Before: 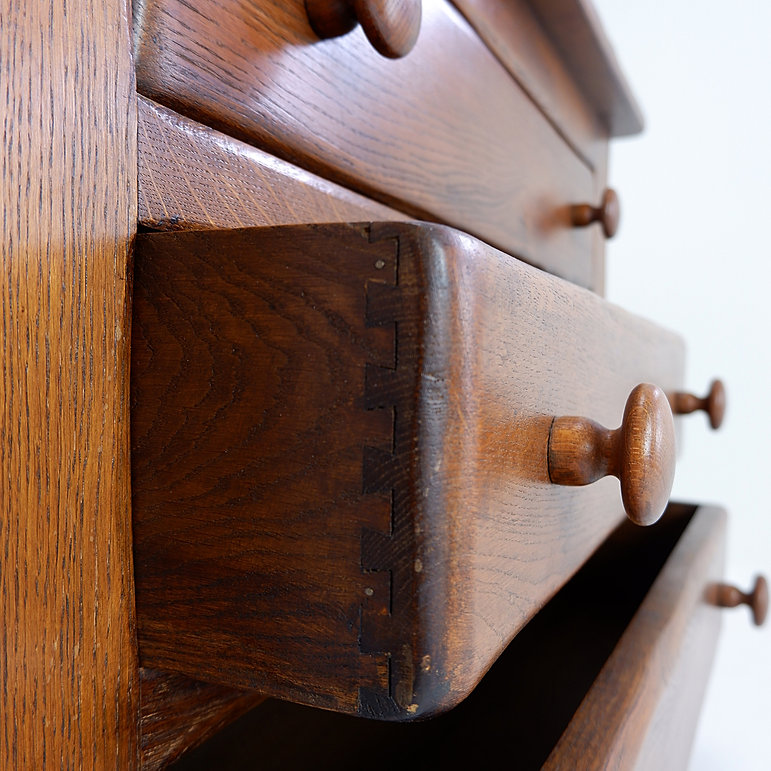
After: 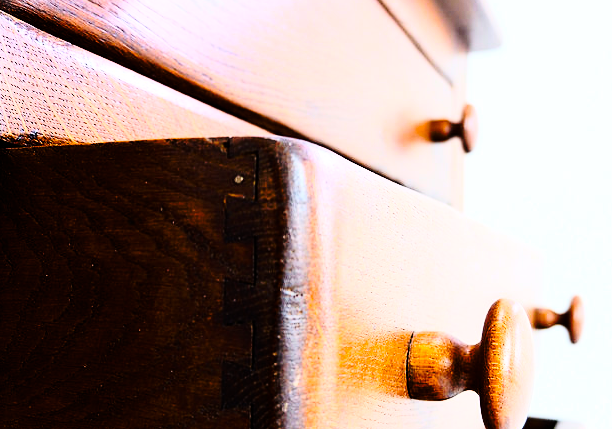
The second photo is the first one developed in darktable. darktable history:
crop: left 18.38%, top 11.092%, right 2.134%, bottom 33.217%
base curve: curves: ch0 [(0, 0) (0.073, 0.04) (0.157, 0.139) (0.492, 0.492) (0.758, 0.758) (1, 1)], preserve colors none
exposure: exposure 0.236 EV, compensate highlight preservation false
rgb curve: curves: ch0 [(0, 0) (0.21, 0.15) (0.24, 0.21) (0.5, 0.75) (0.75, 0.96) (0.89, 0.99) (1, 1)]; ch1 [(0, 0.02) (0.21, 0.13) (0.25, 0.2) (0.5, 0.67) (0.75, 0.9) (0.89, 0.97) (1, 1)]; ch2 [(0, 0.02) (0.21, 0.13) (0.25, 0.2) (0.5, 0.67) (0.75, 0.9) (0.89, 0.97) (1, 1)], compensate middle gray true
color balance rgb: perceptual saturation grading › global saturation 35%, perceptual saturation grading › highlights -30%, perceptual saturation grading › shadows 35%, perceptual brilliance grading › global brilliance 3%, perceptual brilliance grading › highlights -3%, perceptual brilliance grading › shadows 3%
